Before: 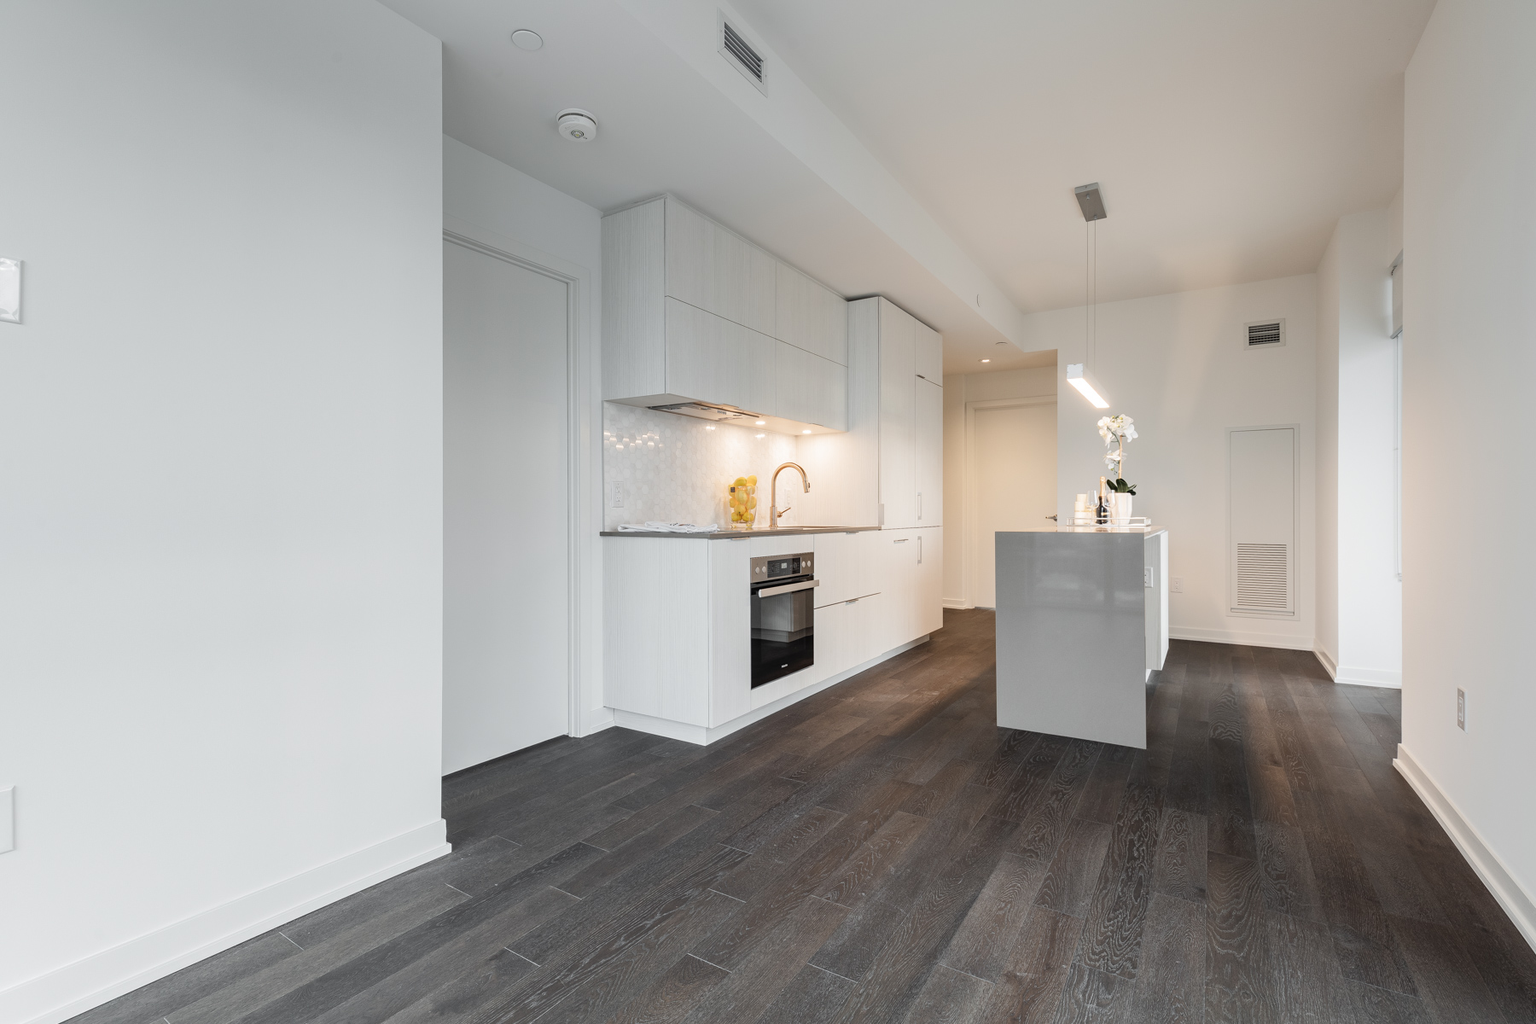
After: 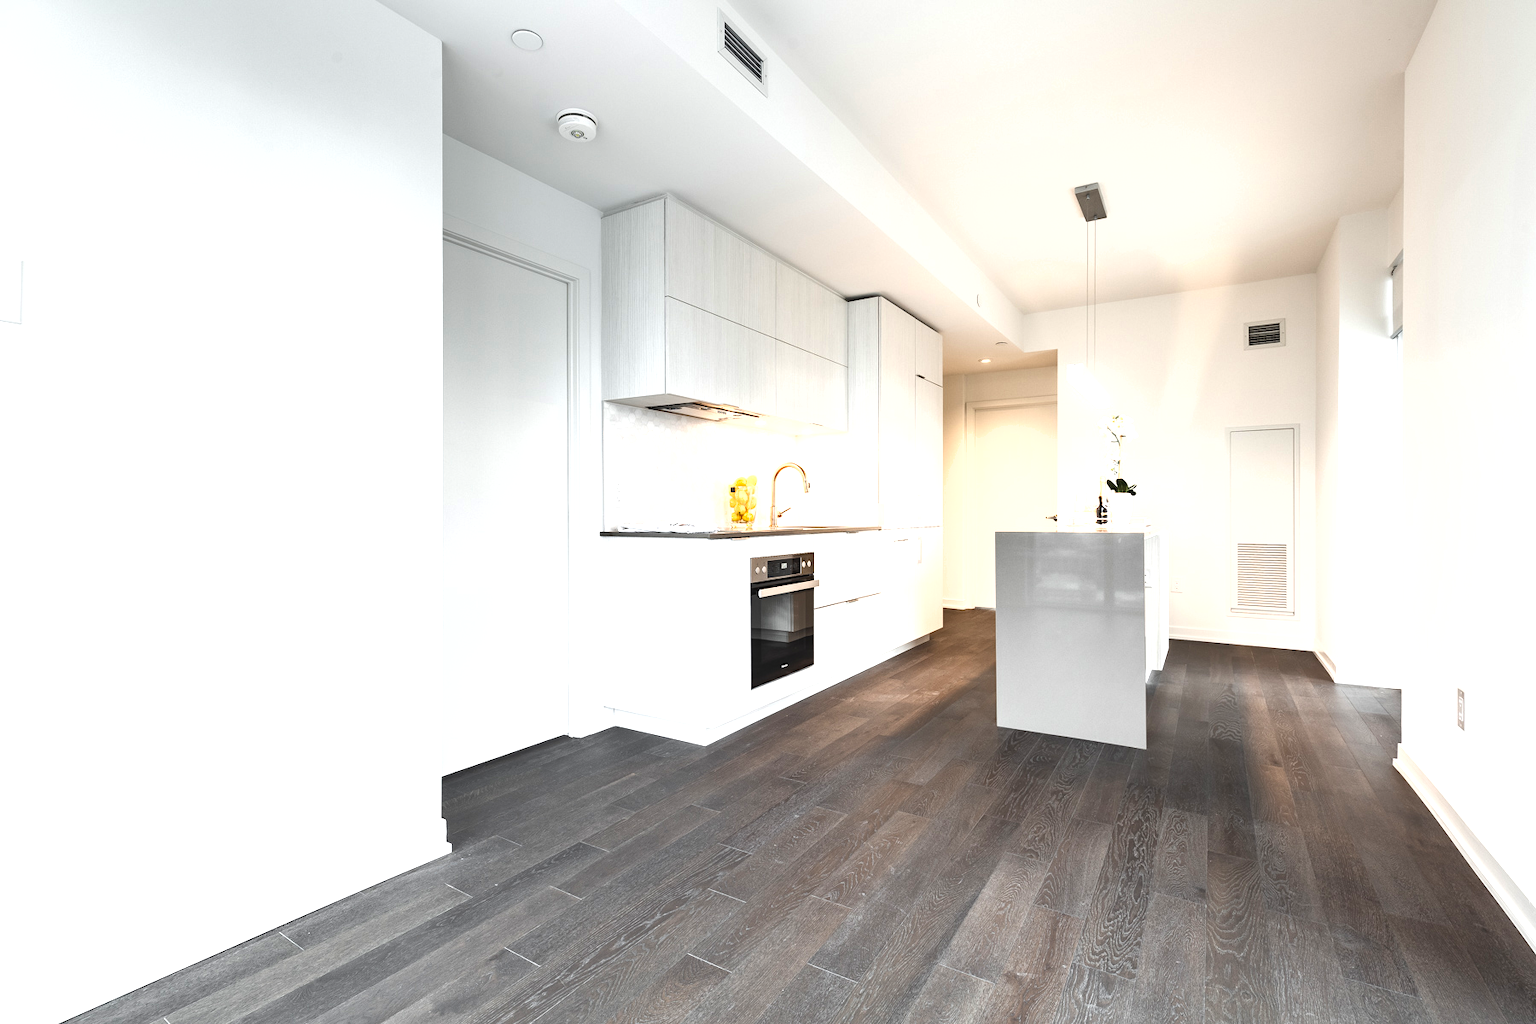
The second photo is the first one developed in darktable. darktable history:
shadows and highlights: shadows 20.91, highlights -37.43, soften with gaussian
exposure: black level correction -0.002, exposure 1.111 EV, compensate highlight preservation false
